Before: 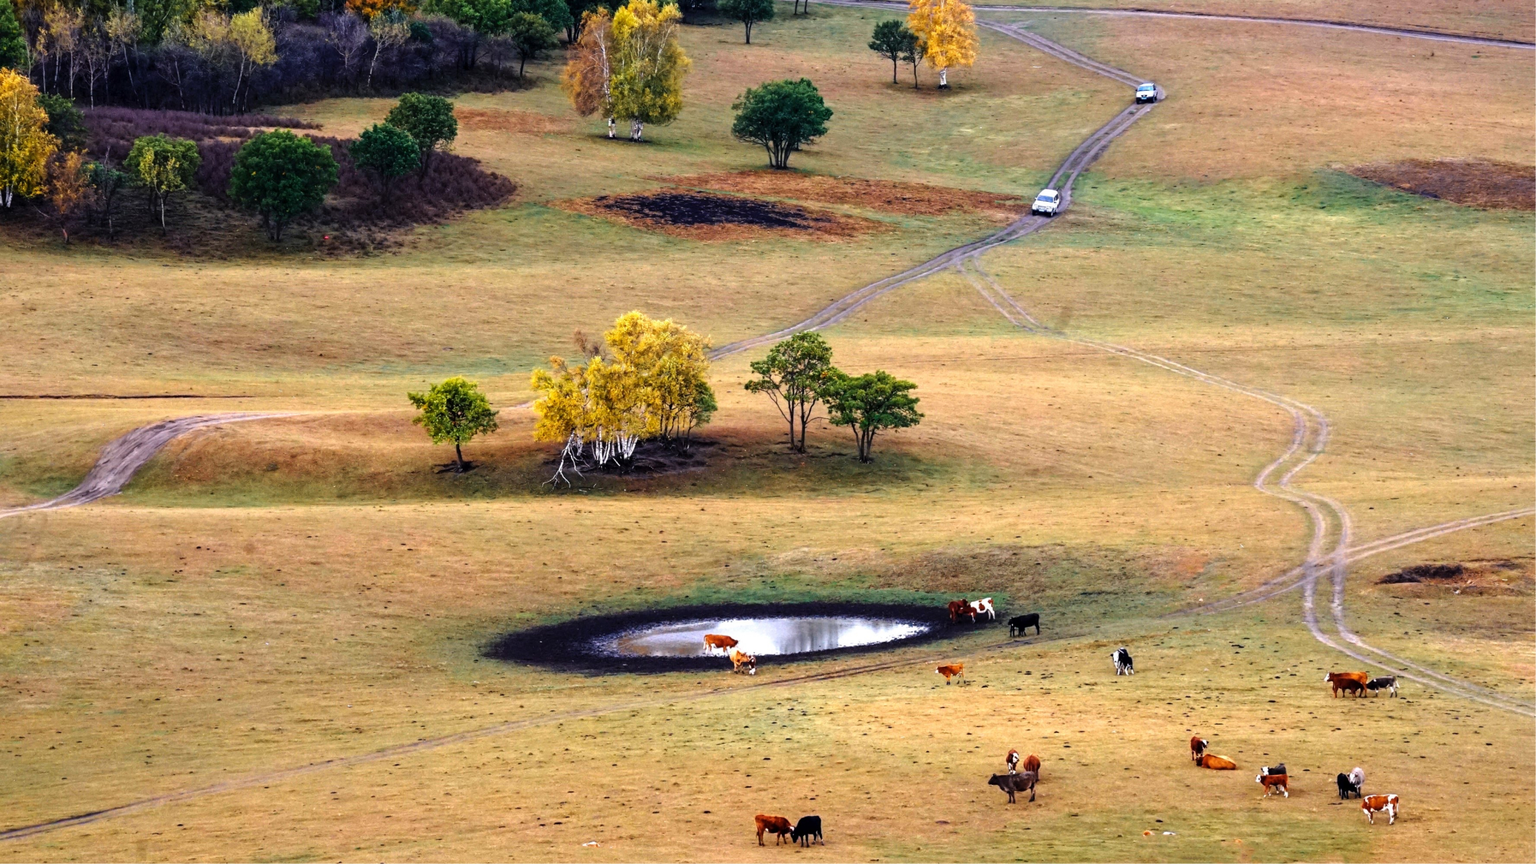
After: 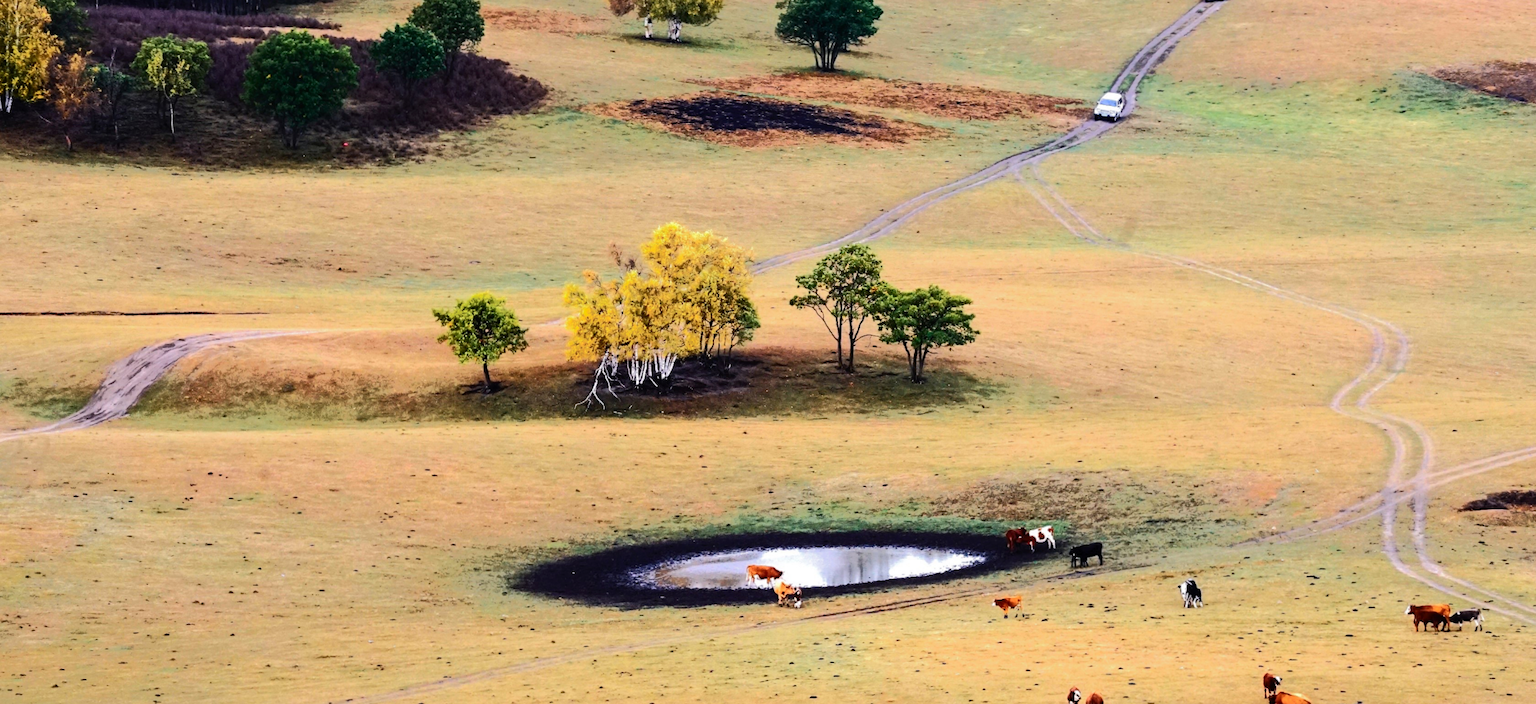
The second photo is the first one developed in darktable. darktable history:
tone curve: curves: ch0 [(0, 0) (0.003, 0.015) (0.011, 0.019) (0.025, 0.025) (0.044, 0.039) (0.069, 0.053) (0.1, 0.076) (0.136, 0.107) (0.177, 0.143) (0.224, 0.19) (0.277, 0.253) (0.335, 0.32) (0.399, 0.412) (0.468, 0.524) (0.543, 0.668) (0.623, 0.717) (0.709, 0.769) (0.801, 0.82) (0.898, 0.865) (1, 1)], color space Lab, independent channels, preserve colors none
crop and rotate: angle 0.049°, top 11.766%, right 5.609%, bottom 11.22%
